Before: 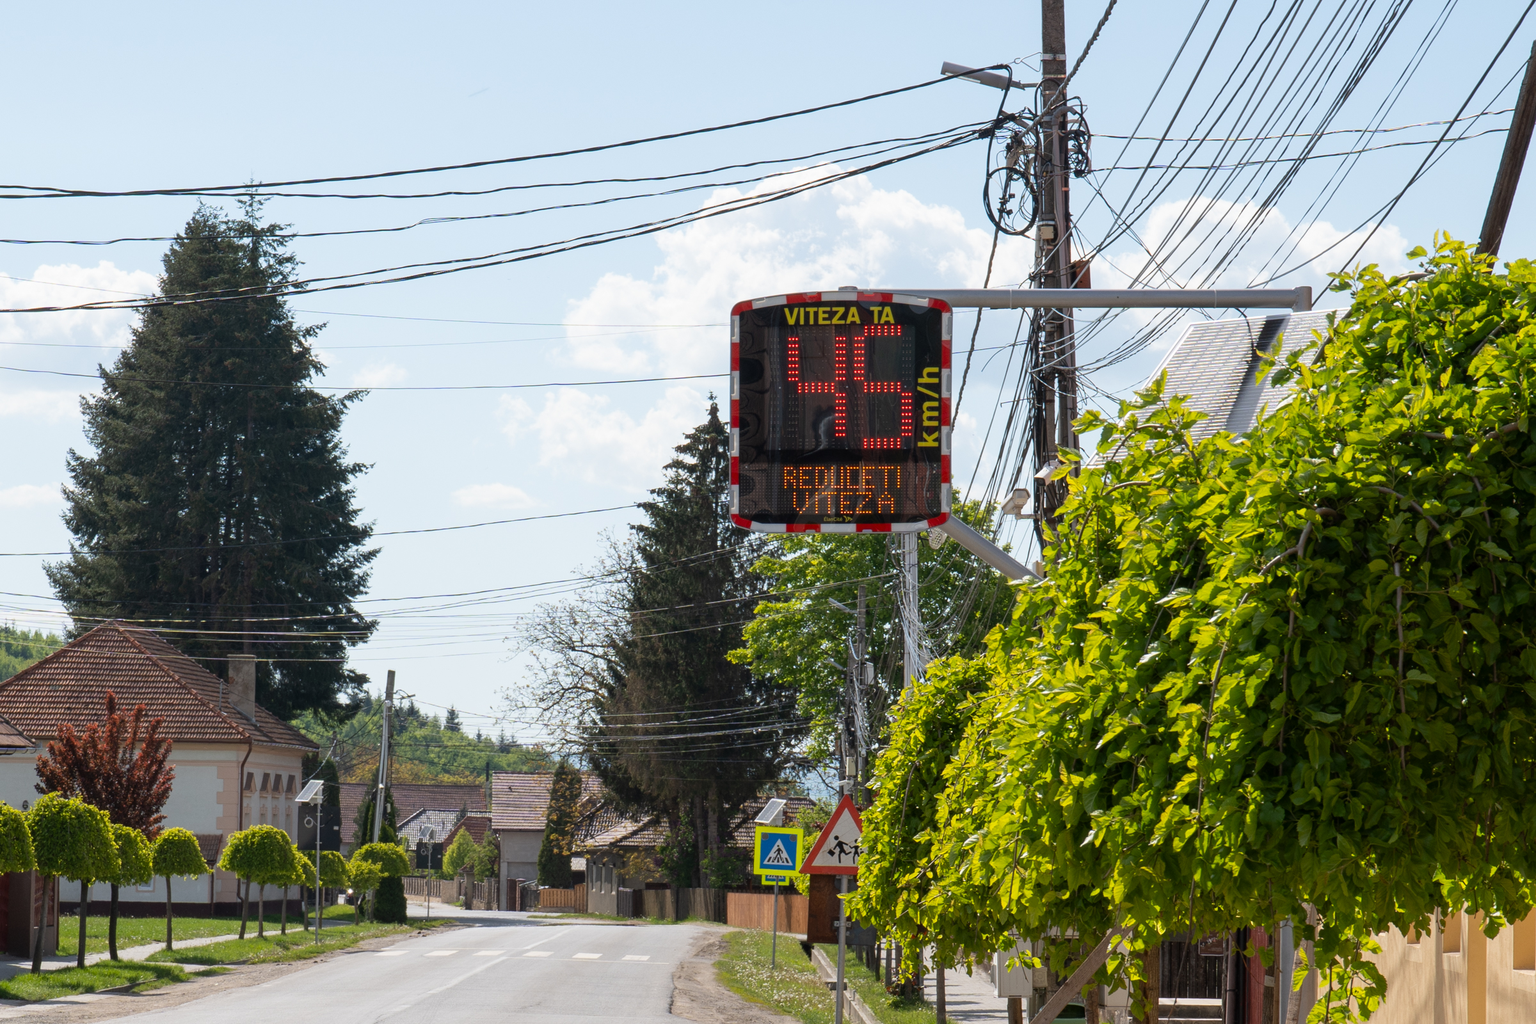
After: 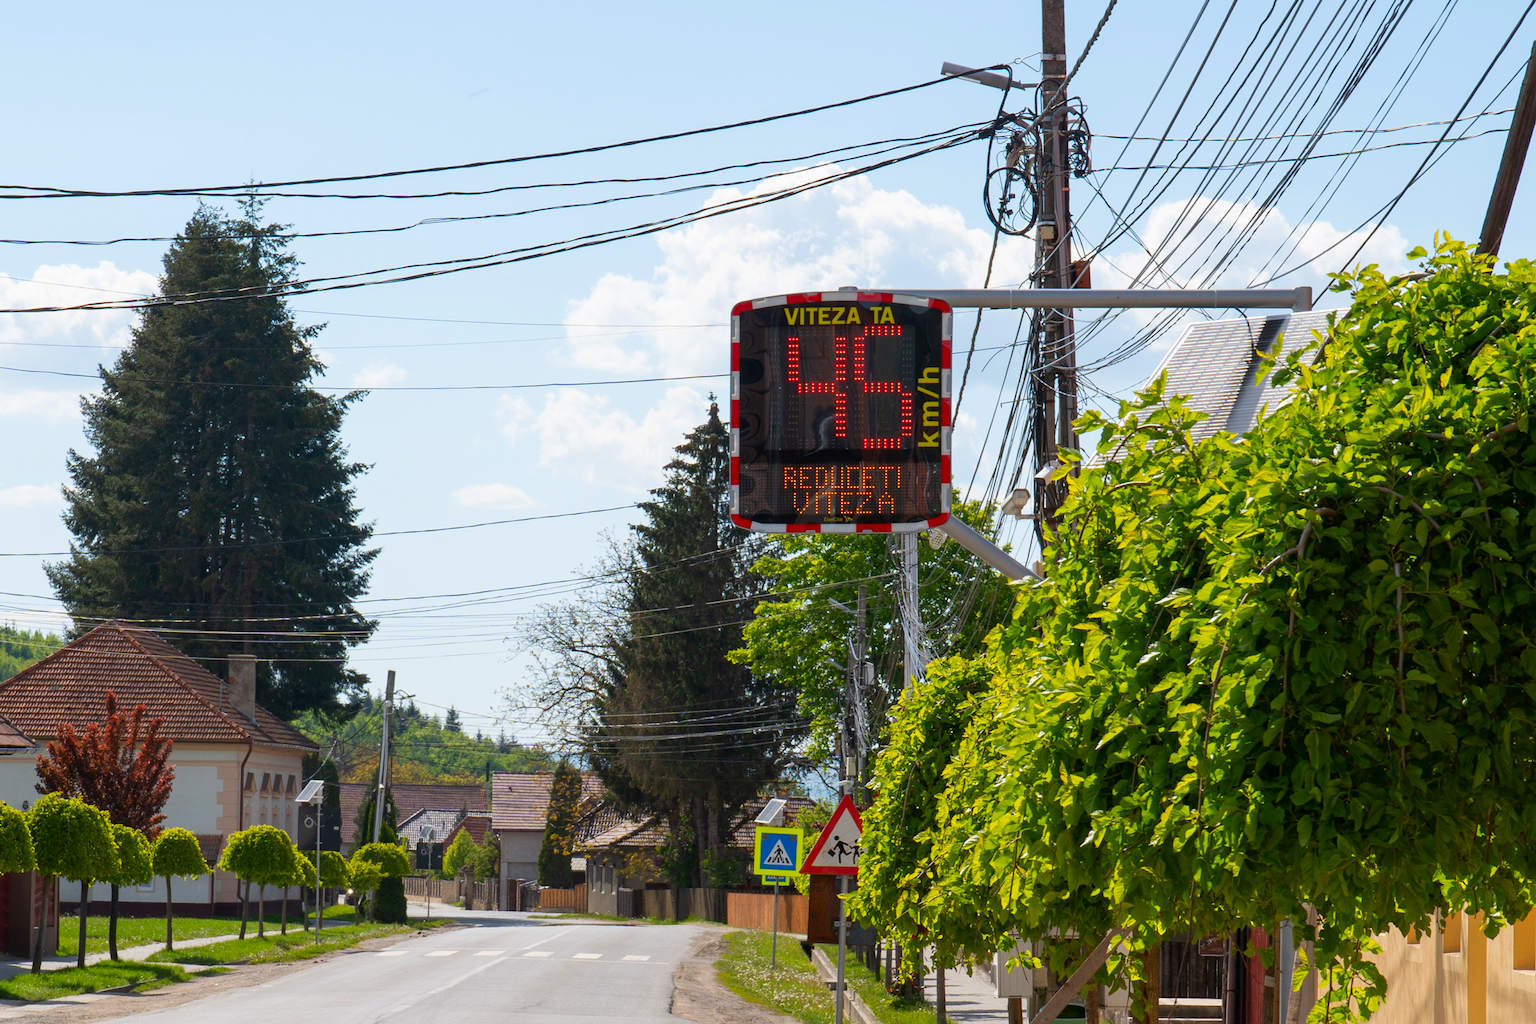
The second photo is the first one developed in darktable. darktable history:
contrast equalizer: octaves 7, y [[0.5 ×6], [0.5 ×6], [0.5, 0.5, 0.501, 0.545, 0.707, 0.863], [0 ×6], [0 ×6]]
contrast brightness saturation: brightness -0.023, saturation 0.341
tone equalizer: -7 EV 0.097 EV, edges refinement/feathering 500, mask exposure compensation -1.57 EV, preserve details no
